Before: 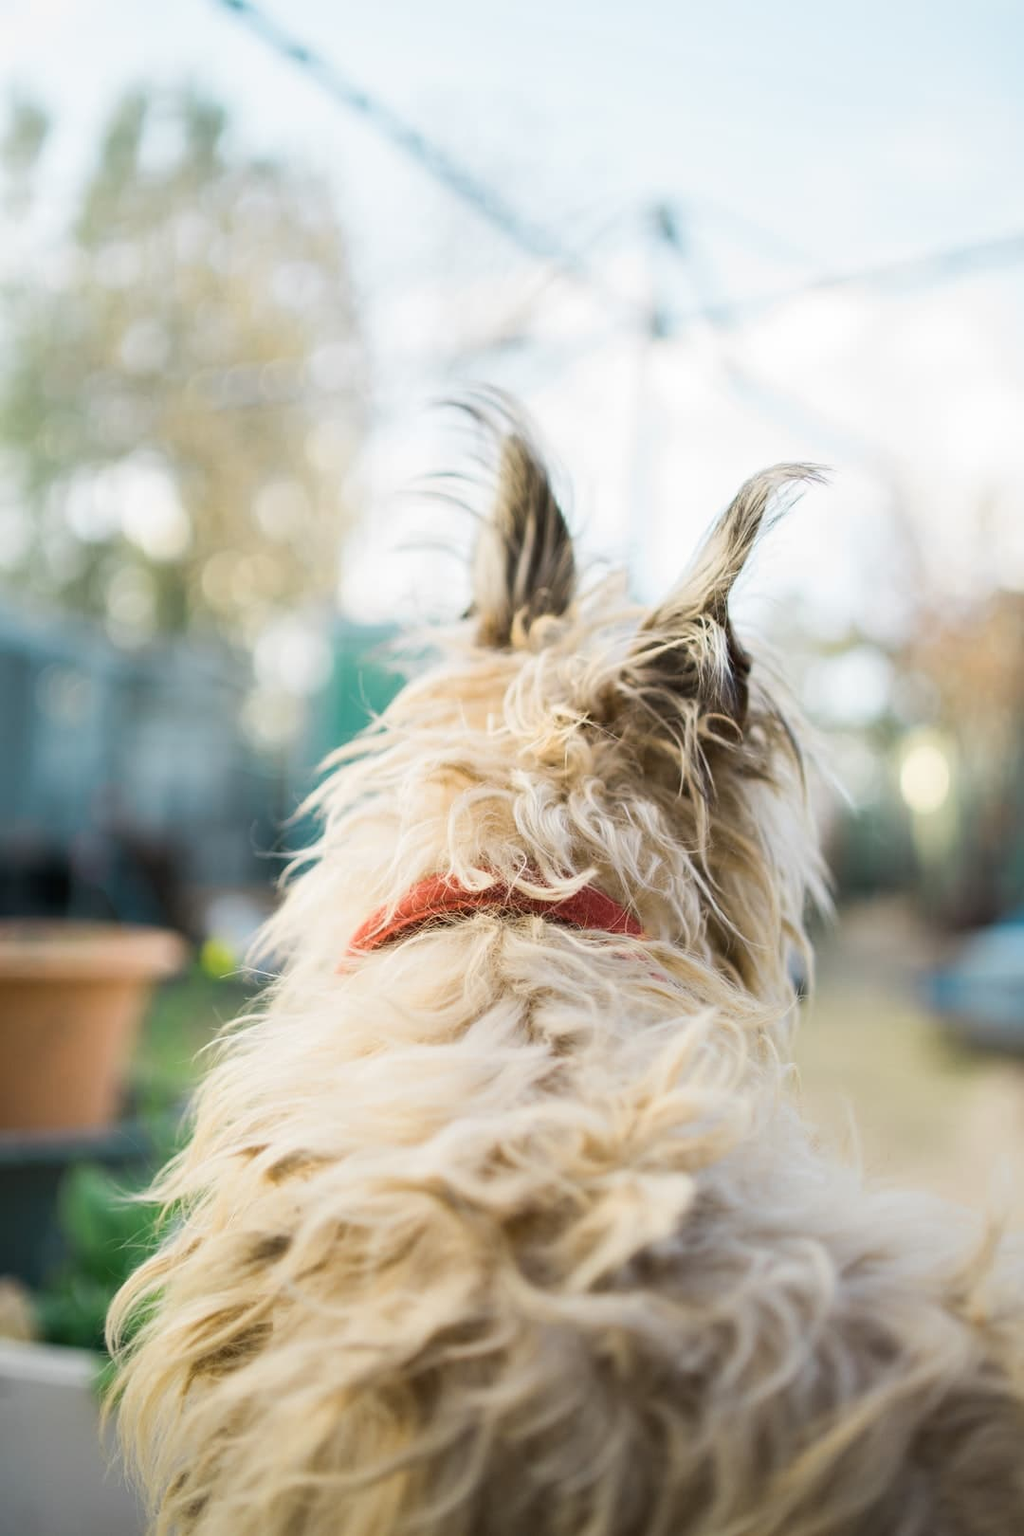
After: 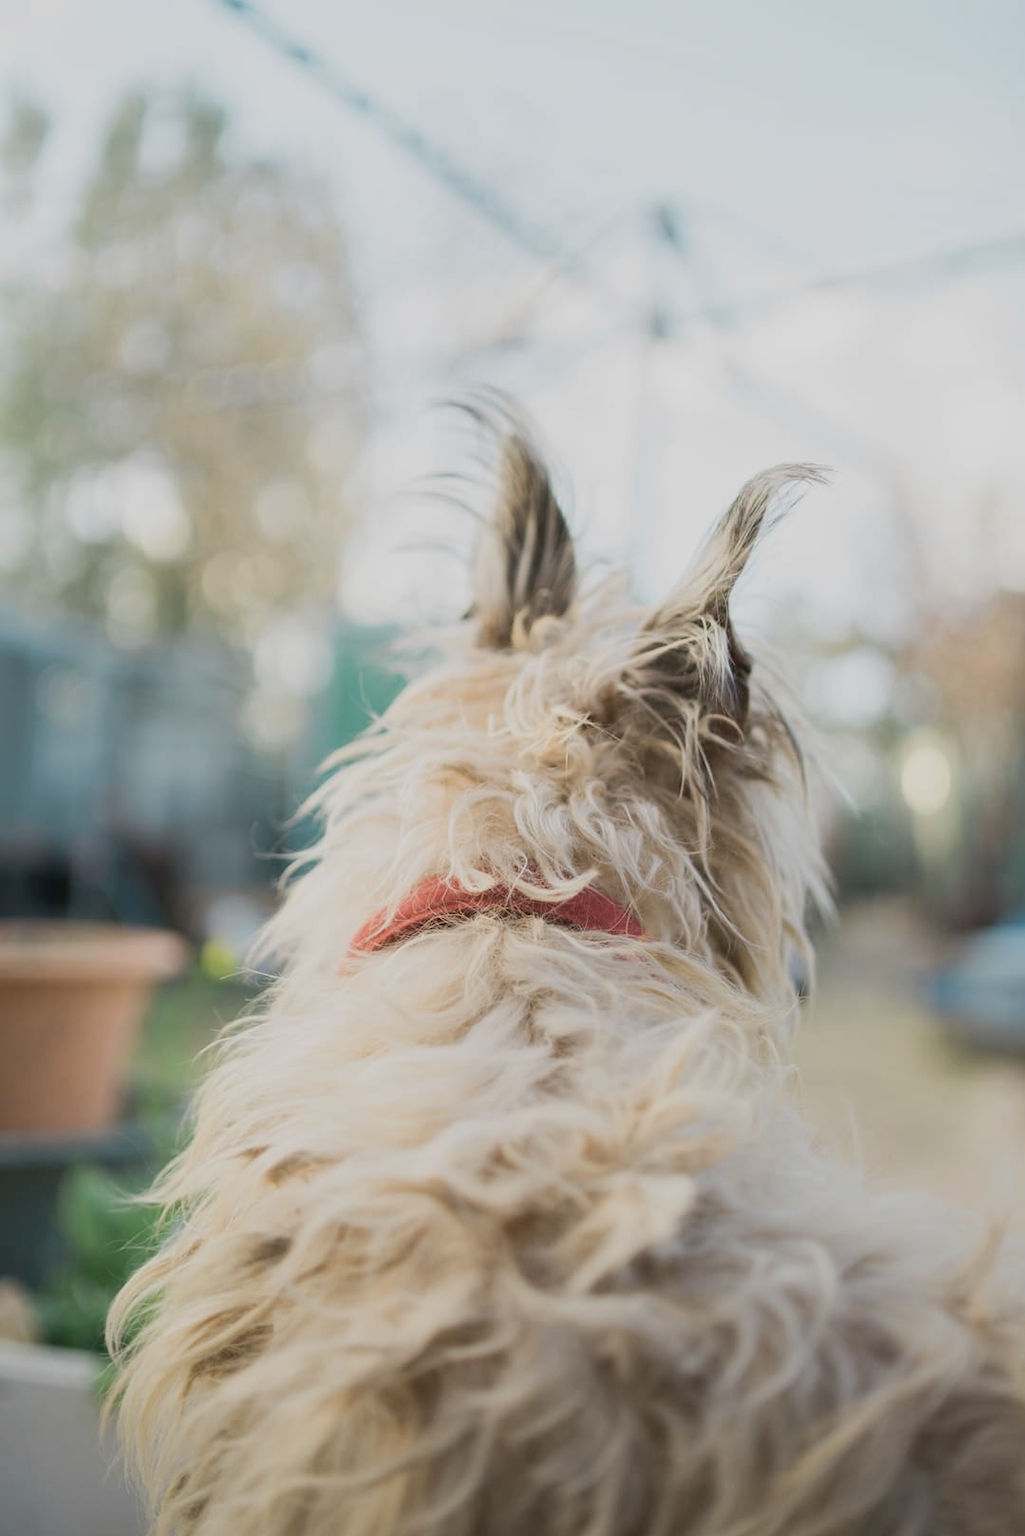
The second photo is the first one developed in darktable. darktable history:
color balance rgb: perceptual saturation grading › global saturation -27.94%, hue shift -2.27°, contrast -21.26%
crop: bottom 0.071%
